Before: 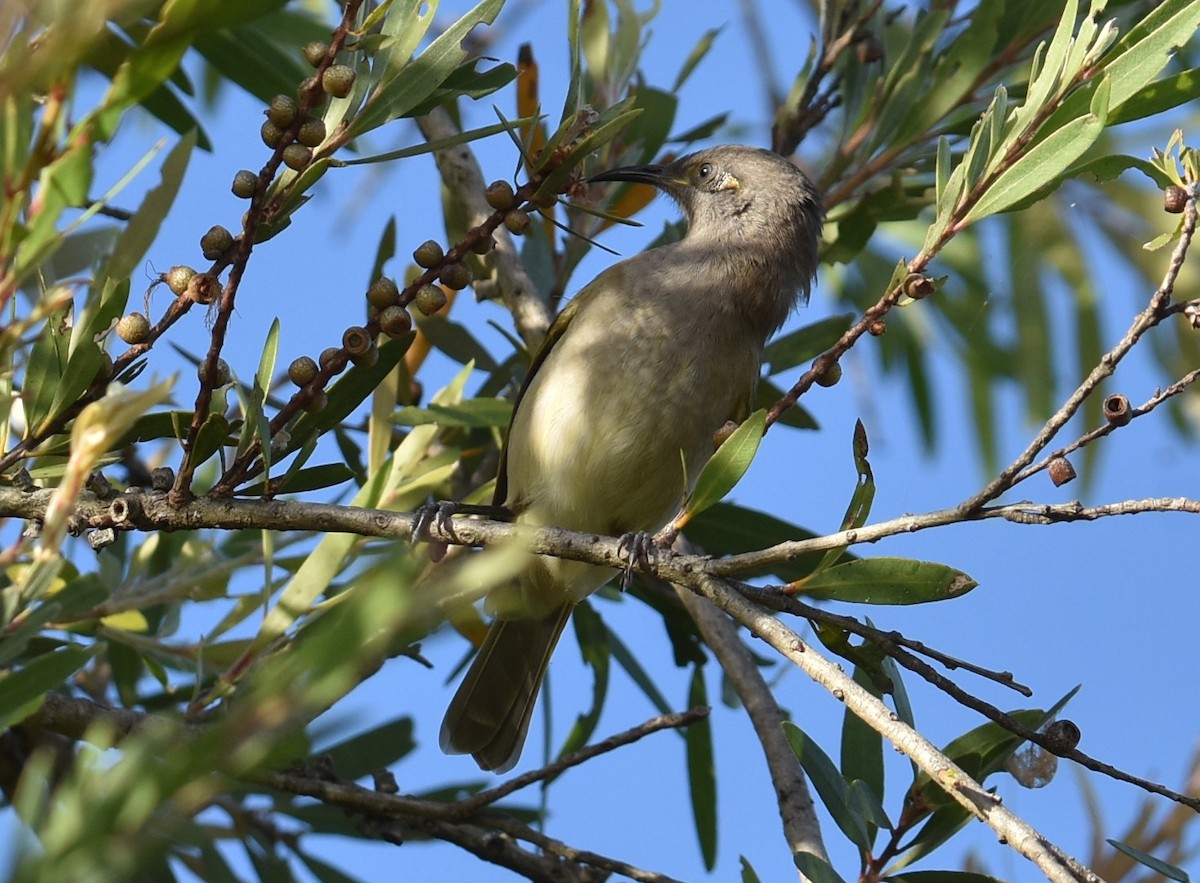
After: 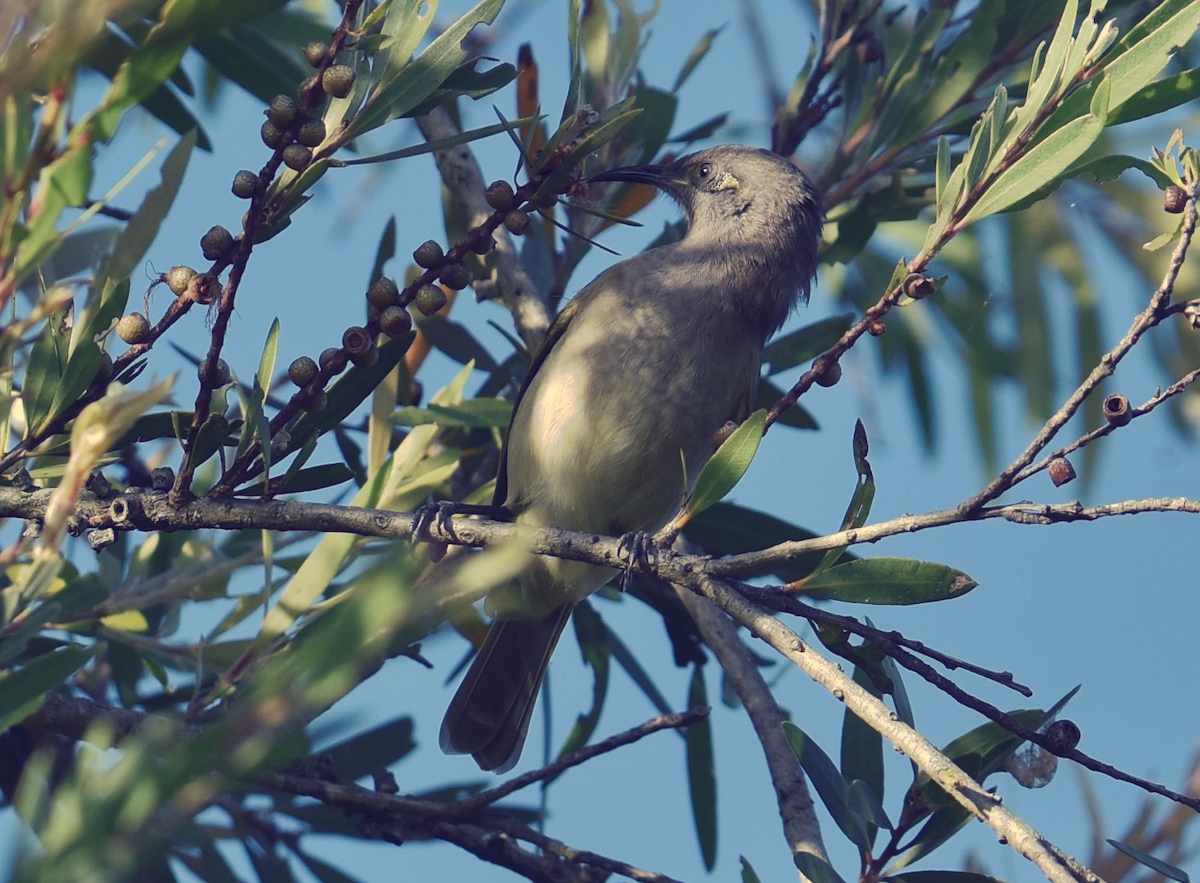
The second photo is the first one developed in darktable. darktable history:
tone curve: curves: ch0 [(0, 0) (0.003, 0.096) (0.011, 0.096) (0.025, 0.098) (0.044, 0.099) (0.069, 0.106) (0.1, 0.128) (0.136, 0.153) (0.177, 0.186) (0.224, 0.218) (0.277, 0.265) (0.335, 0.316) (0.399, 0.374) (0.468, 0.445) (0.543, 0.526) (0.623, 0.605) (0.709, 0.681) (0.801, 0.758) (0.898, 0.819) (1, 1)], preserve colors none
color look up table: target L [94.33, 93.2, 83.77, 83.14, 76.26, 76.02, 60.61, 55.35, 50.76, 49.39, 39.57, 39.46, 18.99, 203.3, 85.33, 83.58, 77.35, 72.23, 67.46, 65.75, 56.39, 51.38, 46.84, 45.42, 44.21, 38.9, 29.9, 19.09, 73.94, 61.47, 58.49, 57.82, 48.88, 49.55, 43.21, 42.98, 35.15, 35.43, 30.34, 9.116, 6.91, 3.331, 93.35, 84.01, 63.95, 62.31, 60.47, 41.95, 34.62], target a [-5.578, -12.76, -64.18, -28.18, -73.79, -32.46, -14.52, -48.15, -32.02, -2.56, -26.3, -24.12, -18.08, 0, 9.801, 5.755, 8.548, 10.98, 41.74, 38.05, 25.44, 71, 46.31, 67.04, 2.236, 43.74, 7.17, 24.88, 19.94, 58.58, 74.47, 33.42, 65.32, 22.98, 8.108, 52.58, 25.61, 58.73, 39.45, 47.71, 49.49, 30.78, -7.331, -50.86, -27.24, -37.65, -12.24, -7.748, -3.529], target b [27.45, 51.04, 23.17, 71.4, 64.73, 19.26, 34.19, 41.4, 7.922, 6.237, 26.81, -9.018, -0.39, -0.002, 34.11, 12.29, 68.67, 44.05, 2.005, 31.35, 23.96, 18.99, 39.82, 1.788, 21.01, 7.629, -7.815, 2.143, -15.46, -19.45, -42.02, -38.79, -57.75, -5.141, -61.35, -14.14, -35.18, -48.83, -83.68, -39.99, -68.53, -49.89, 7.346, -1.85, -32.98, -6.986, -9.241, -37.17, -29.05], num patches 49
